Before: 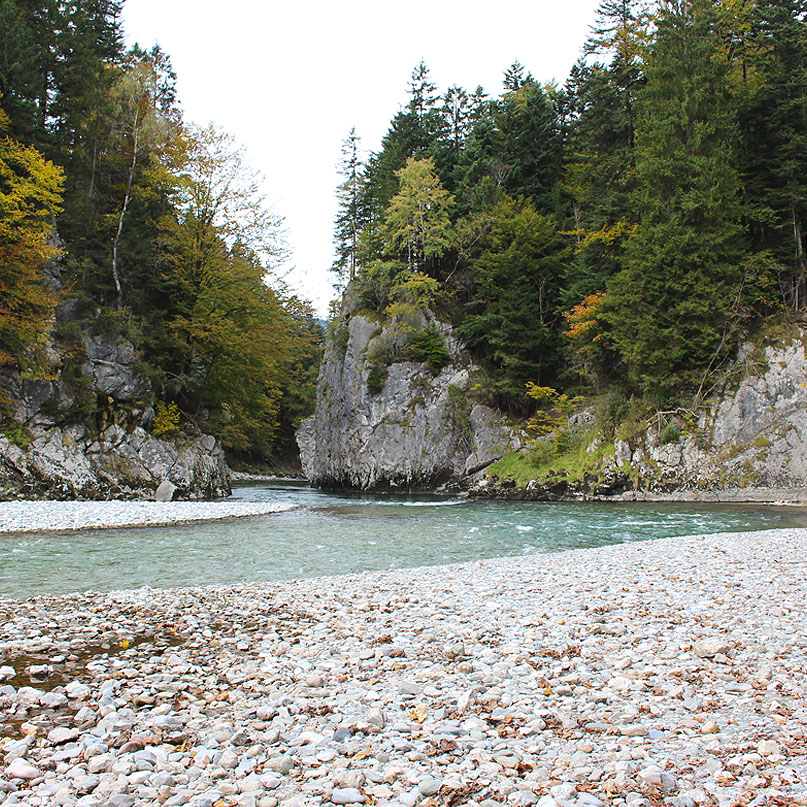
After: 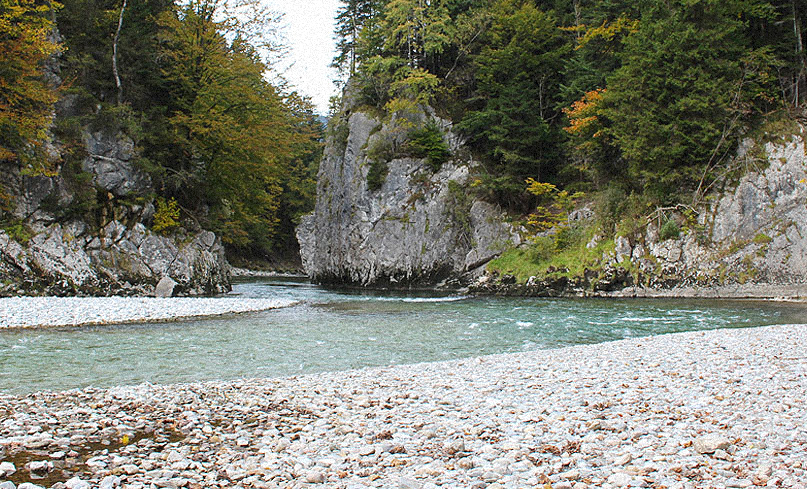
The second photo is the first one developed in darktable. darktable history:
grain: coarseness 9.38 ISO, strength 34.99%, mid-tones bias 0%
crop and rotate: top 25.357%, bottom 13.942%
